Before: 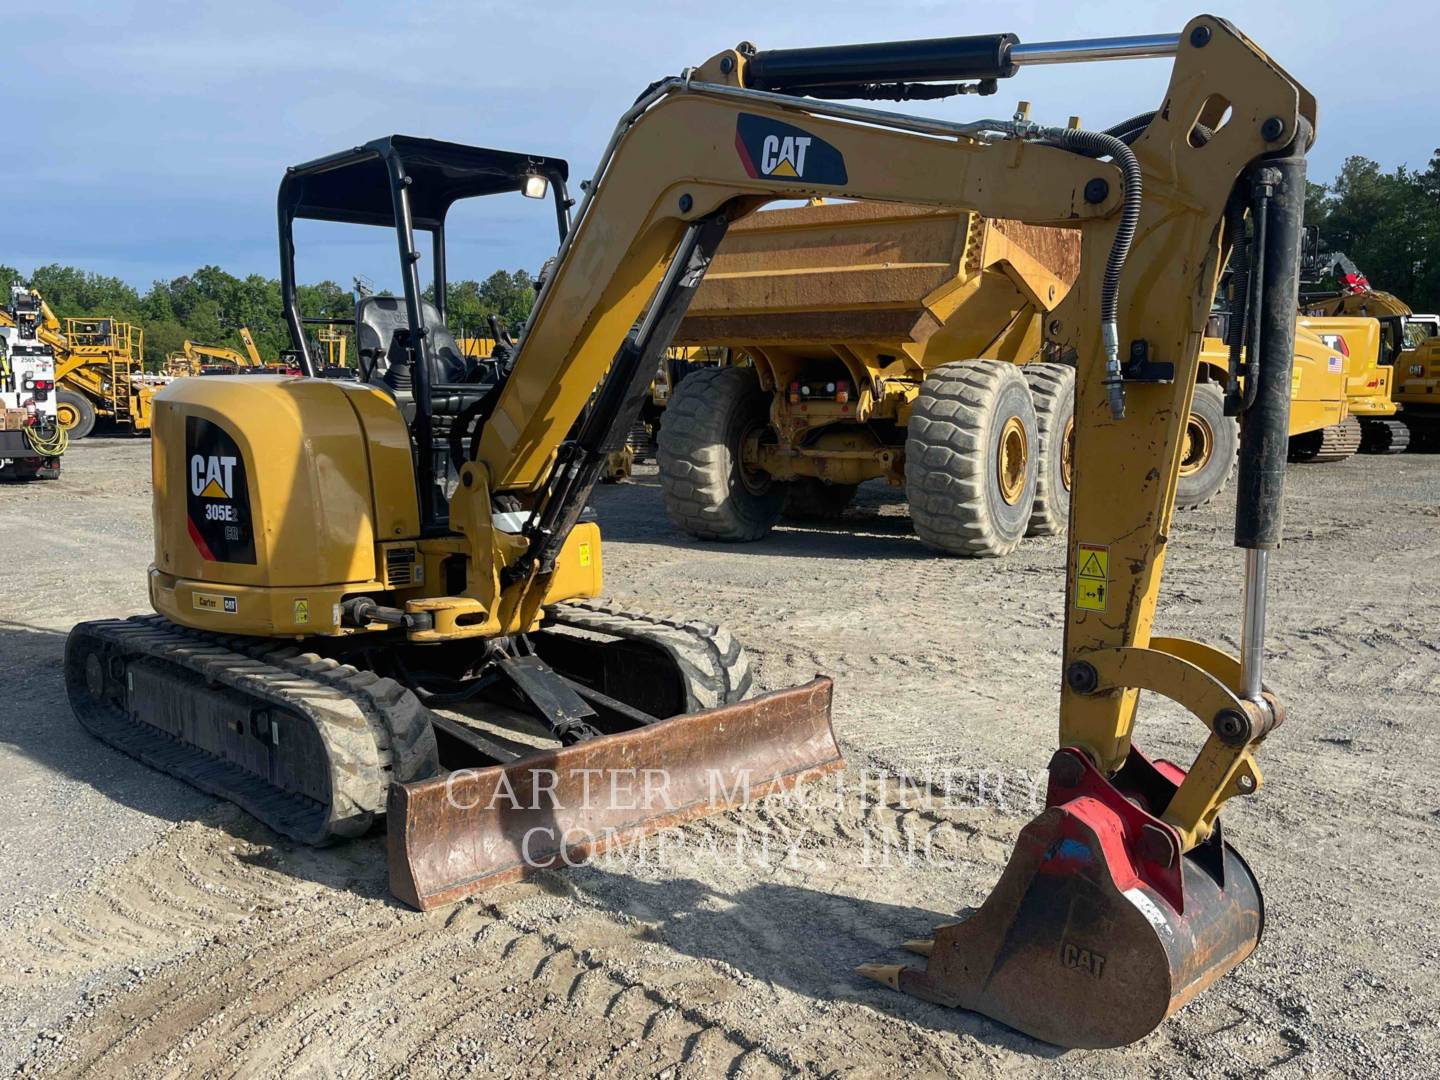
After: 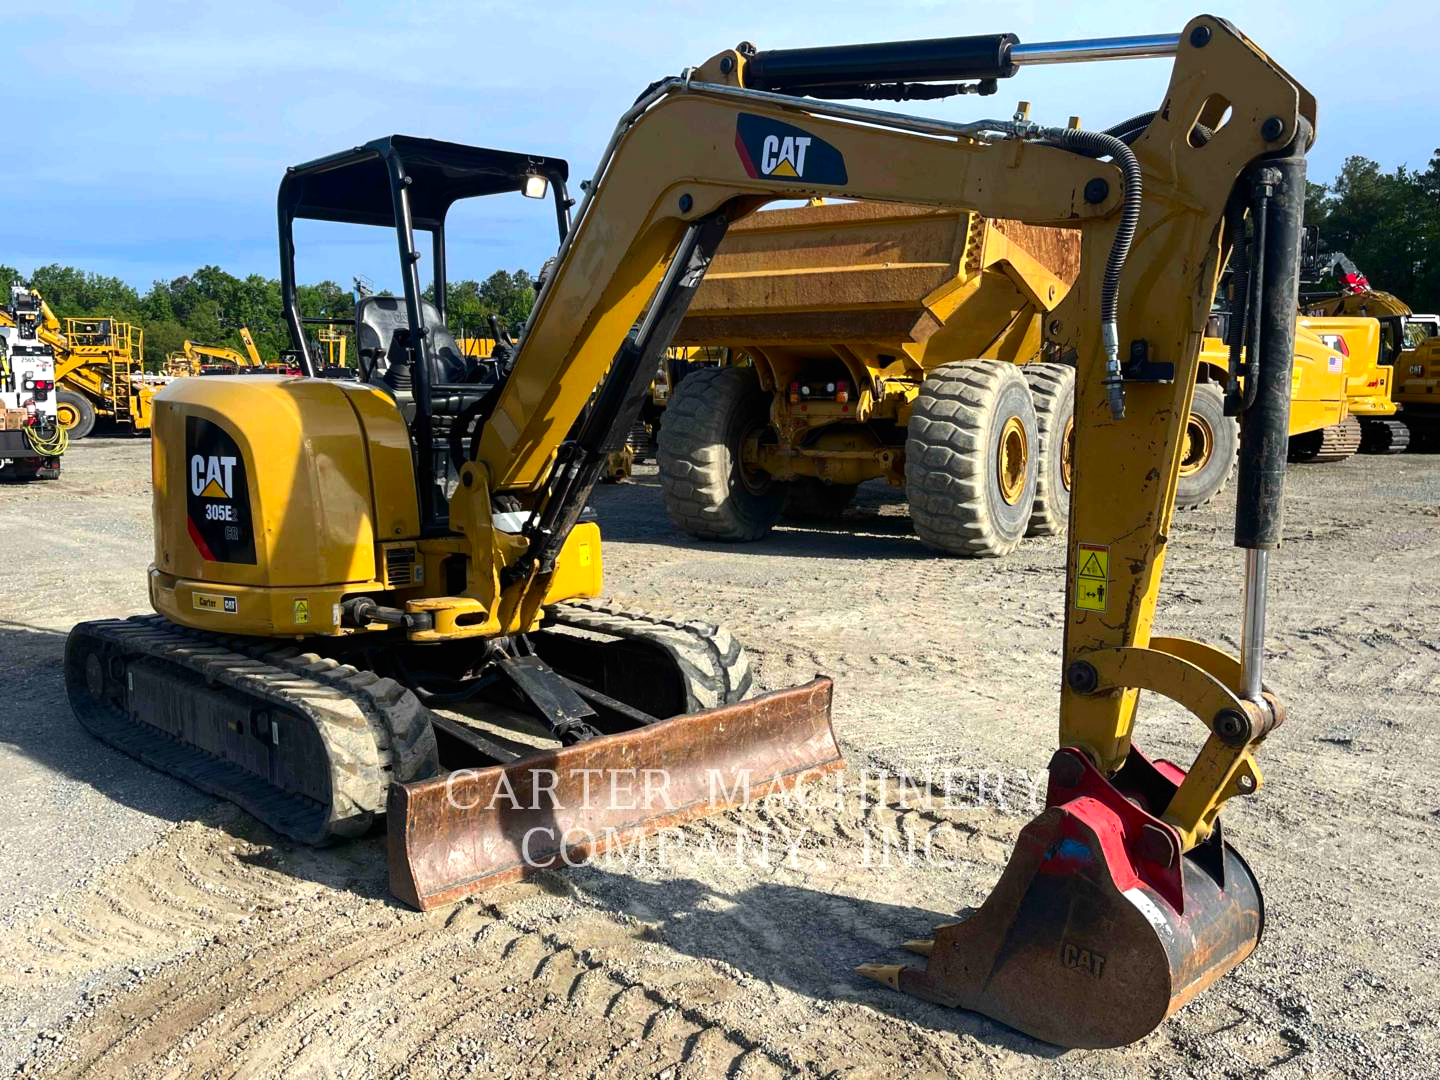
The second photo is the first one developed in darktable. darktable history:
tone equalizer: -8 EV -0.411 EV, -7 EV -0.397 EV, -6 EV -0.327 EV, -5 EV -0.259 EV, -3 EV 0.217 EV, -2 EV 0.323 EV, -1 EV 0.39 EV, +0 EV 0.434 EV, edges refinement/feathering 500, mask exposure compensation -1.57 EV, preserve details no
contrast brightness saturation: contrast 0.087, saturation 0.271
